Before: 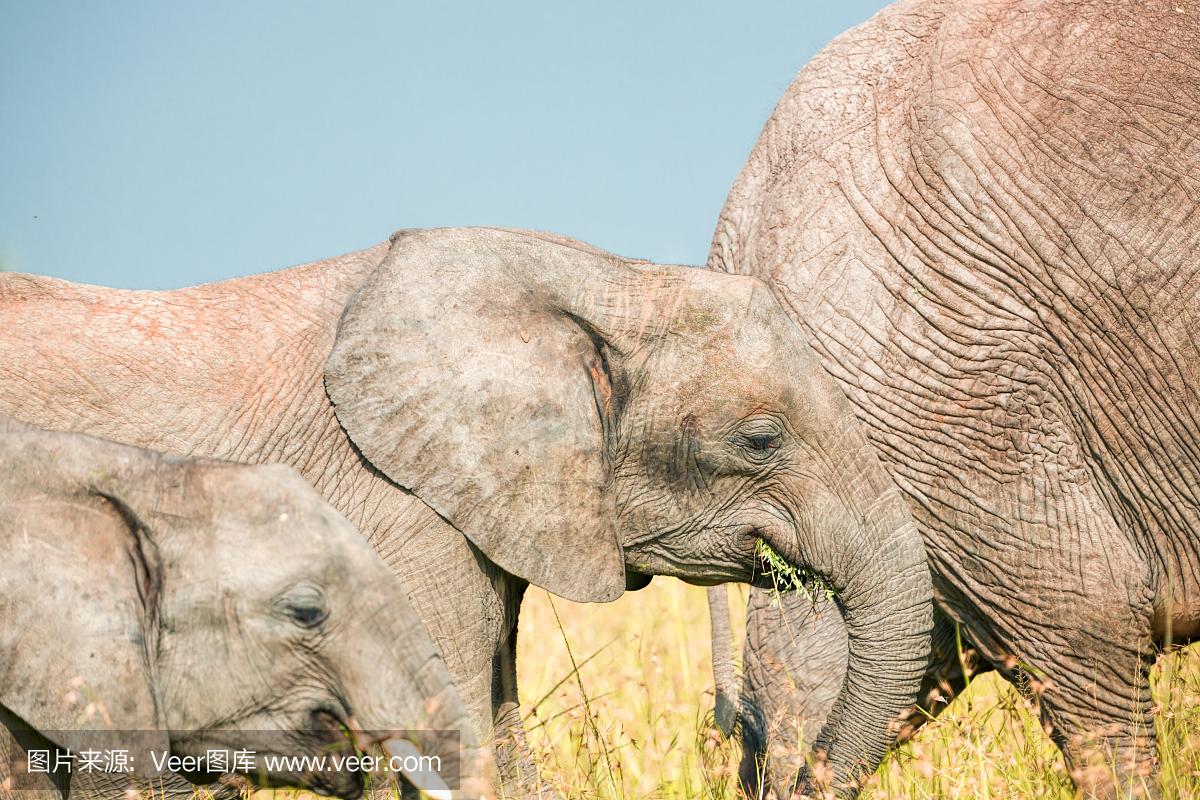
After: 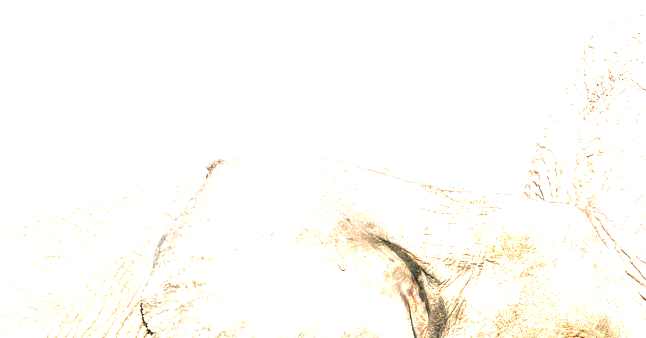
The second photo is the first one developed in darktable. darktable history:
crop: left 15.306%, top 9.065%, right 30.789%, bottom 48.638%
velvia: on, module defaults
color balance rgb: shadows lift › chroma 3.88%, shadows lift › hue 88.52°, power › hue 214.65°, global offset › chroma 0.1%, global offset › hue 252.4°, contrast 4.45%
tone equalizer: on, module defaults
exposure: black level correction 0, exposure 1.3 EV, compensate exposure bias true, compensate highlight preservation false
